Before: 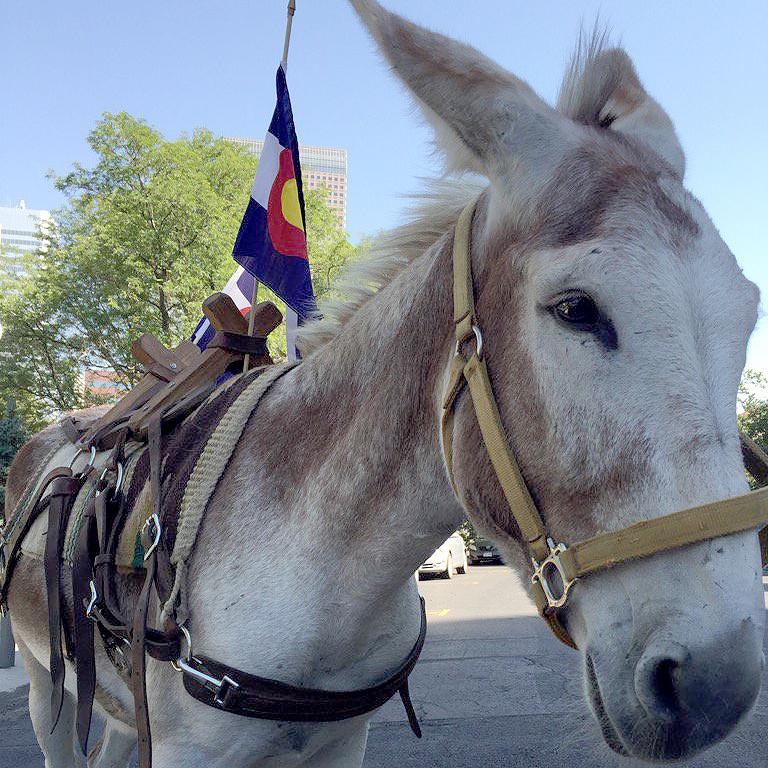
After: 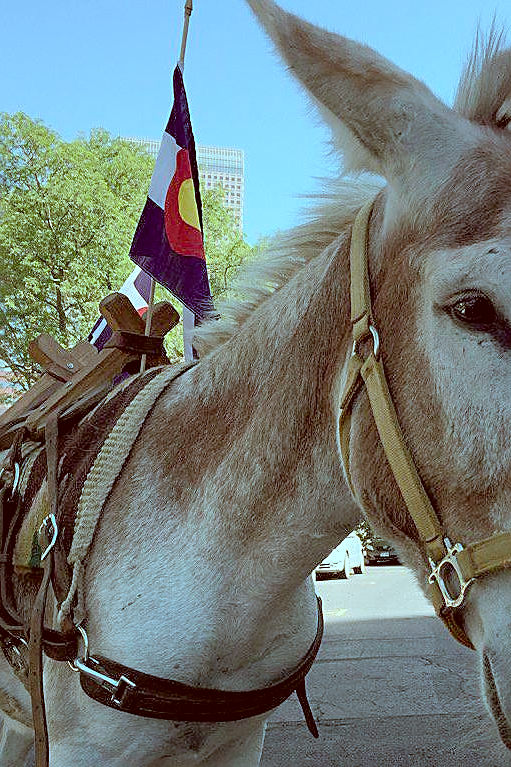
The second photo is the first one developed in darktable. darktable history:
crop and rotate: left 13.46%, right 19.953%
tone equalizer: on, module defaults
color correction: highlights a* -14.84, highlights b* -16.84, shadows a* 10.11, shadows b* 28.79
sharpen: on, module defaults
